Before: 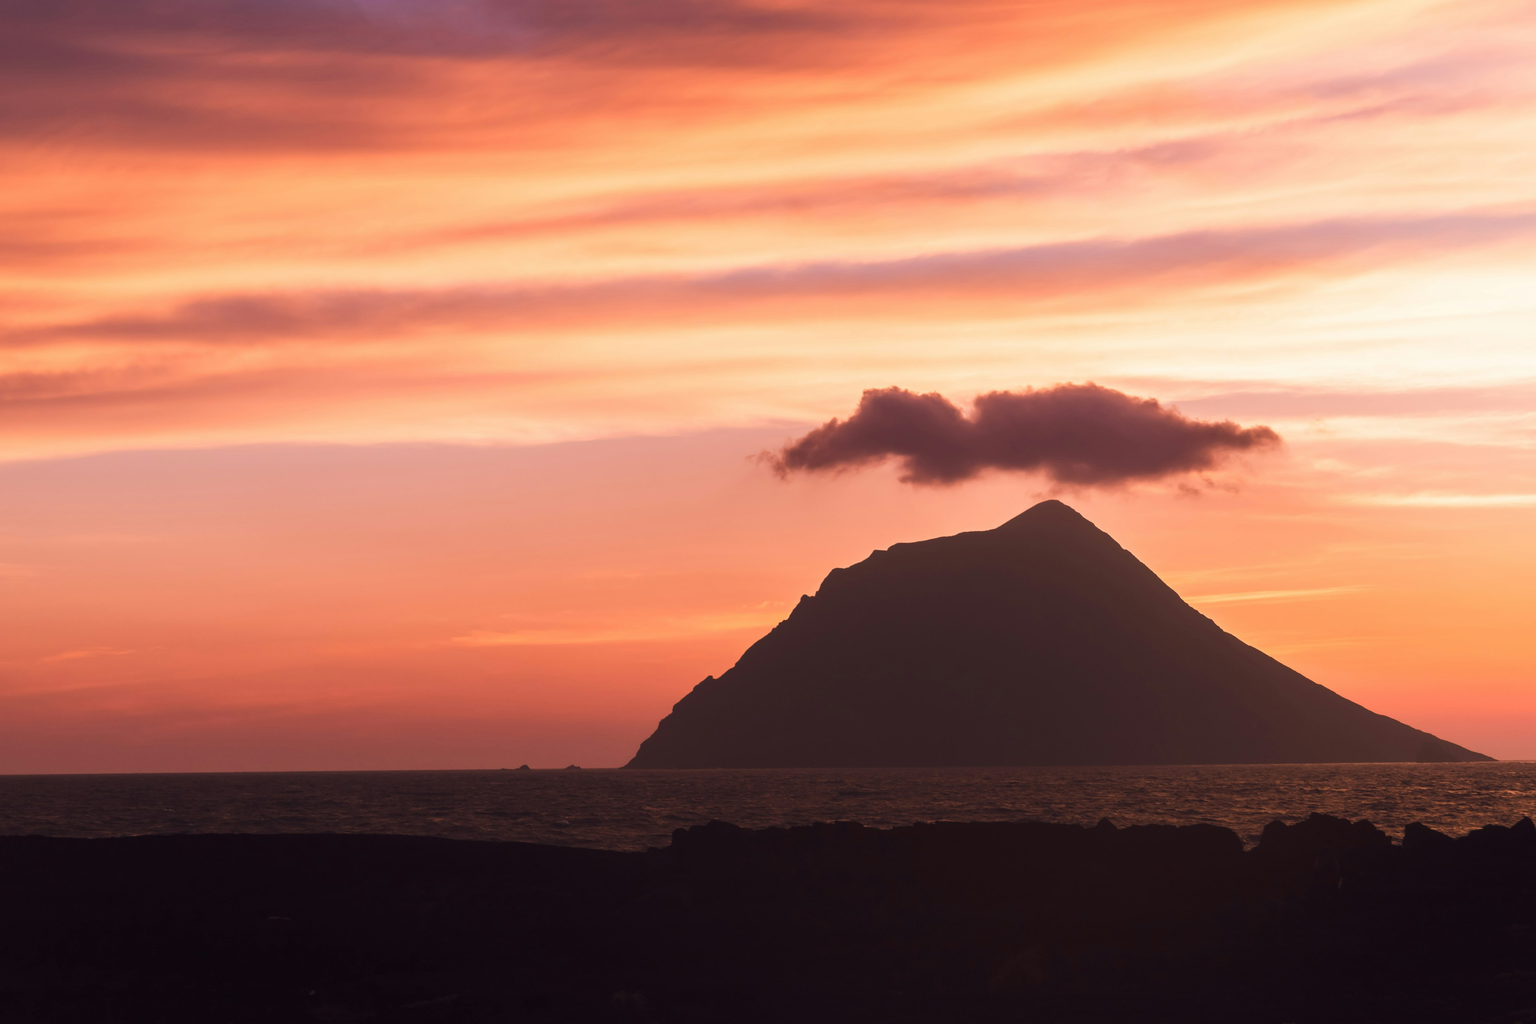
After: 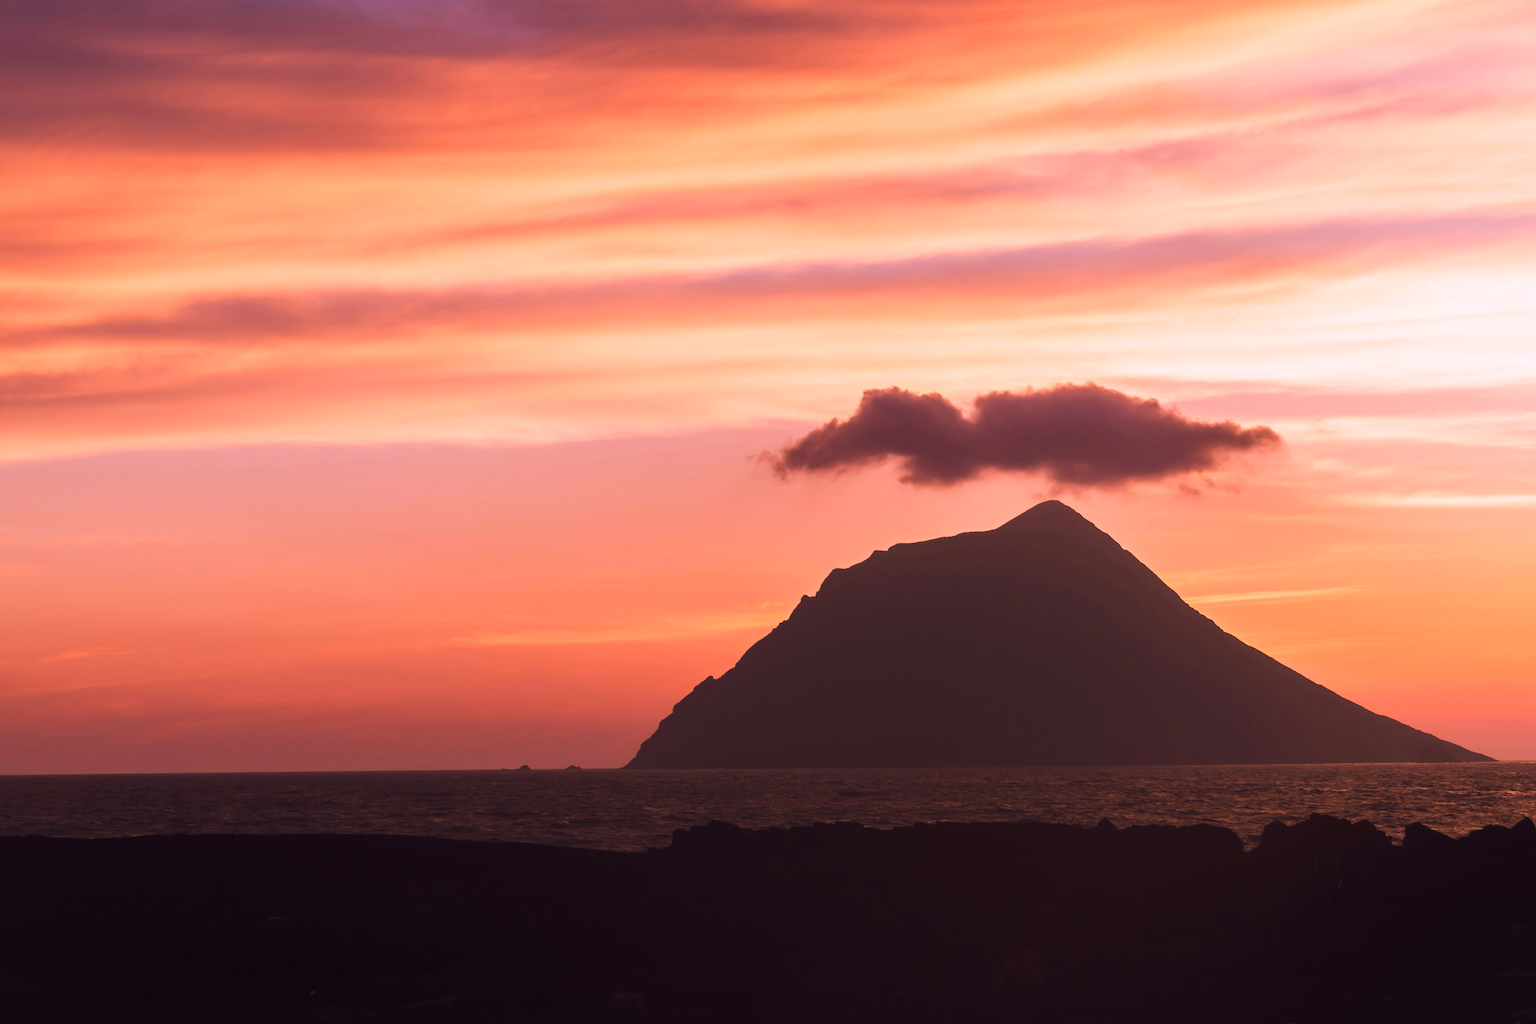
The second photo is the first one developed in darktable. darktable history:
color calibration: output R [1.063, -0.012, -0.003, 0], output B [-0.079, 0.047, 1, 0], gray › normalize channels true, illuminant as shot in camera, x 0.358, y 0.373, temperature 4628.91 K, gamut compression 0.011
